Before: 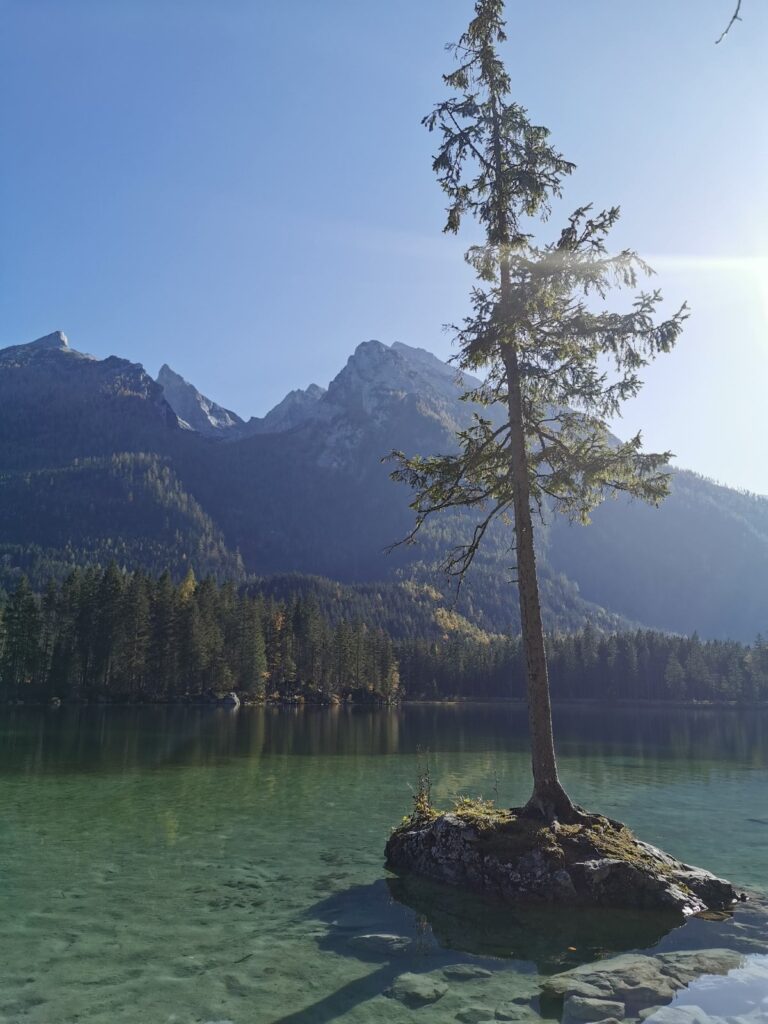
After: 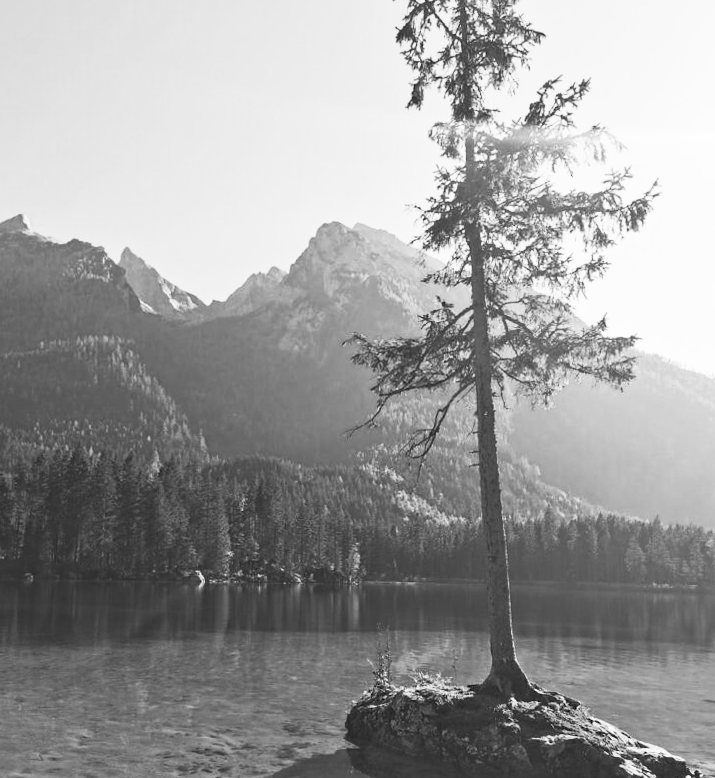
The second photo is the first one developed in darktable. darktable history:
contrast equalizer: octaves 7, y [[0.6 ×6], [0.55 ×6], [0 ×6], [0 ×6], [0 ×6]], mix 0.35
rotate and perspective: rotation 0.074°, lens shift (vertical) 0.096, lens shift (horizontal) -0.041, crop left 0.043, crop right 0.952, crop top 0.024, crop bottom 0.979
color calibration: output gray [0.22, 0.42, 0.37, 0], gray › normalize channels true, illuminant same as pipeline (D50), adaptation XYZ, x 0.346, y 0.359, gamut compression 0
crop and rotate: left 1.814%, top 12.818%, right 0.25%, bottom 9.225%
contrast brightness saturation: contrast 0.43, brightness 0.56, saturation -0.19
monochrome: size 1
